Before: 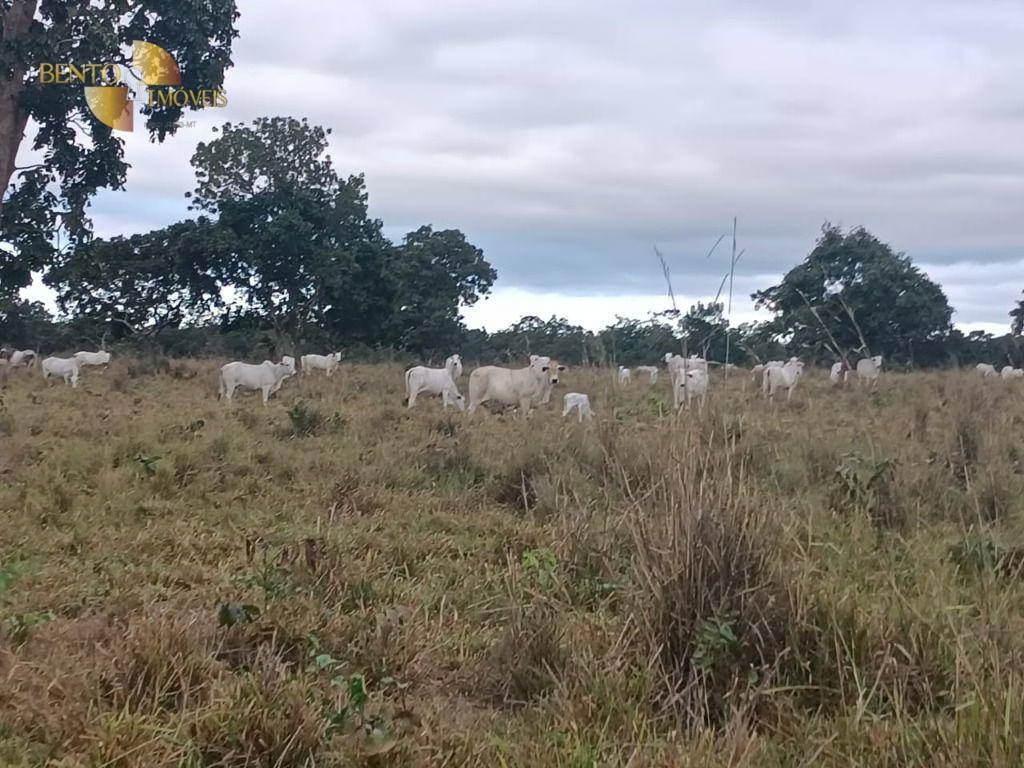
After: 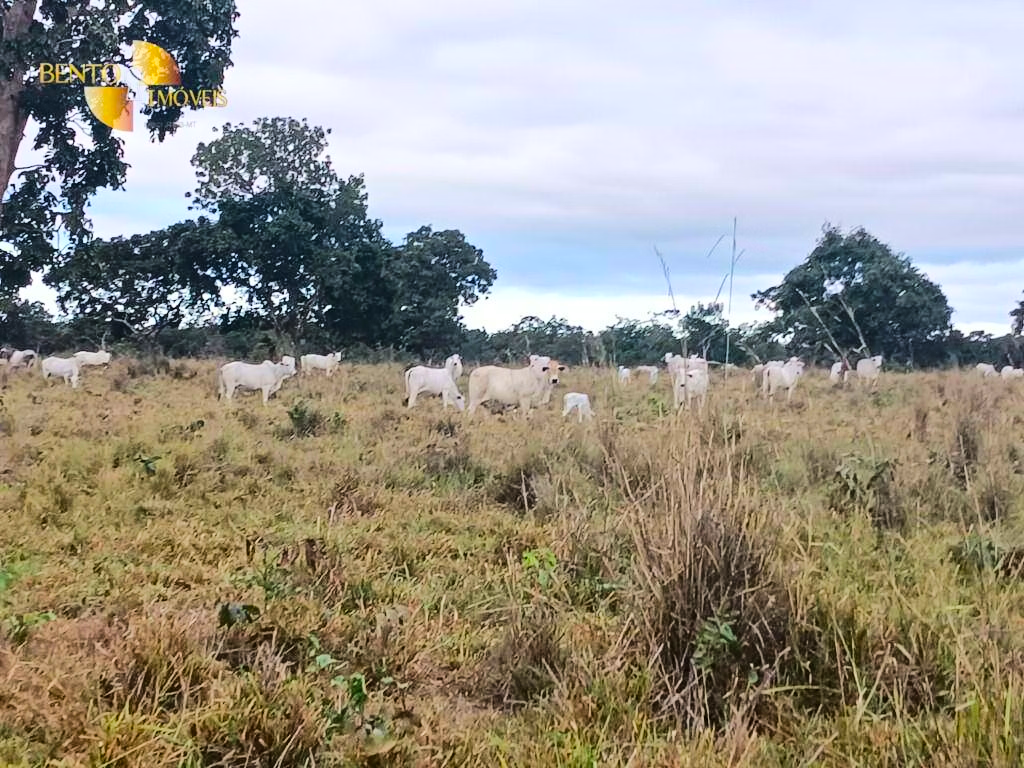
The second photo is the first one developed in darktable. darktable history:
shadows and highlights: shadows 32.05, highlights -32.53, soften with gaussian
color balance rgb: perceptual saturation grading › global saturation 30.96%, perceptual brilliance grading › mid-tones 10.367%, perceptual brilliance grading › shadows 14.802%
base curve: curves: ch0 [(0, 0) (0.036, 0.025) (0.121, 0.166) (0.206, 0.329) (0.605, 0.79) (1, 1)]
